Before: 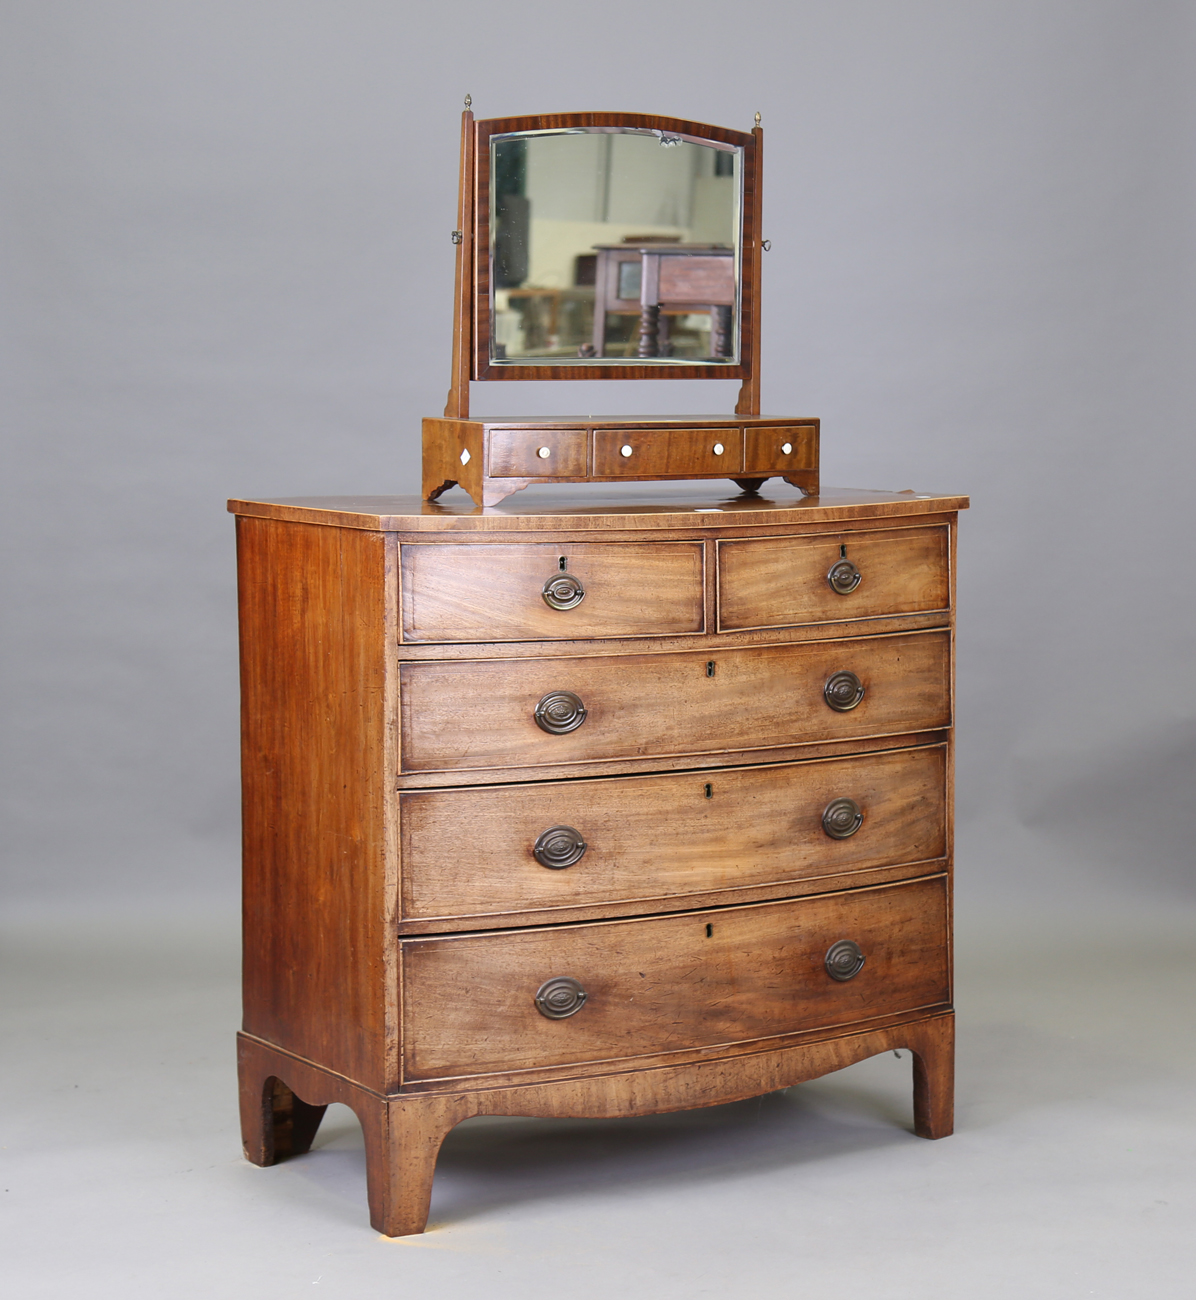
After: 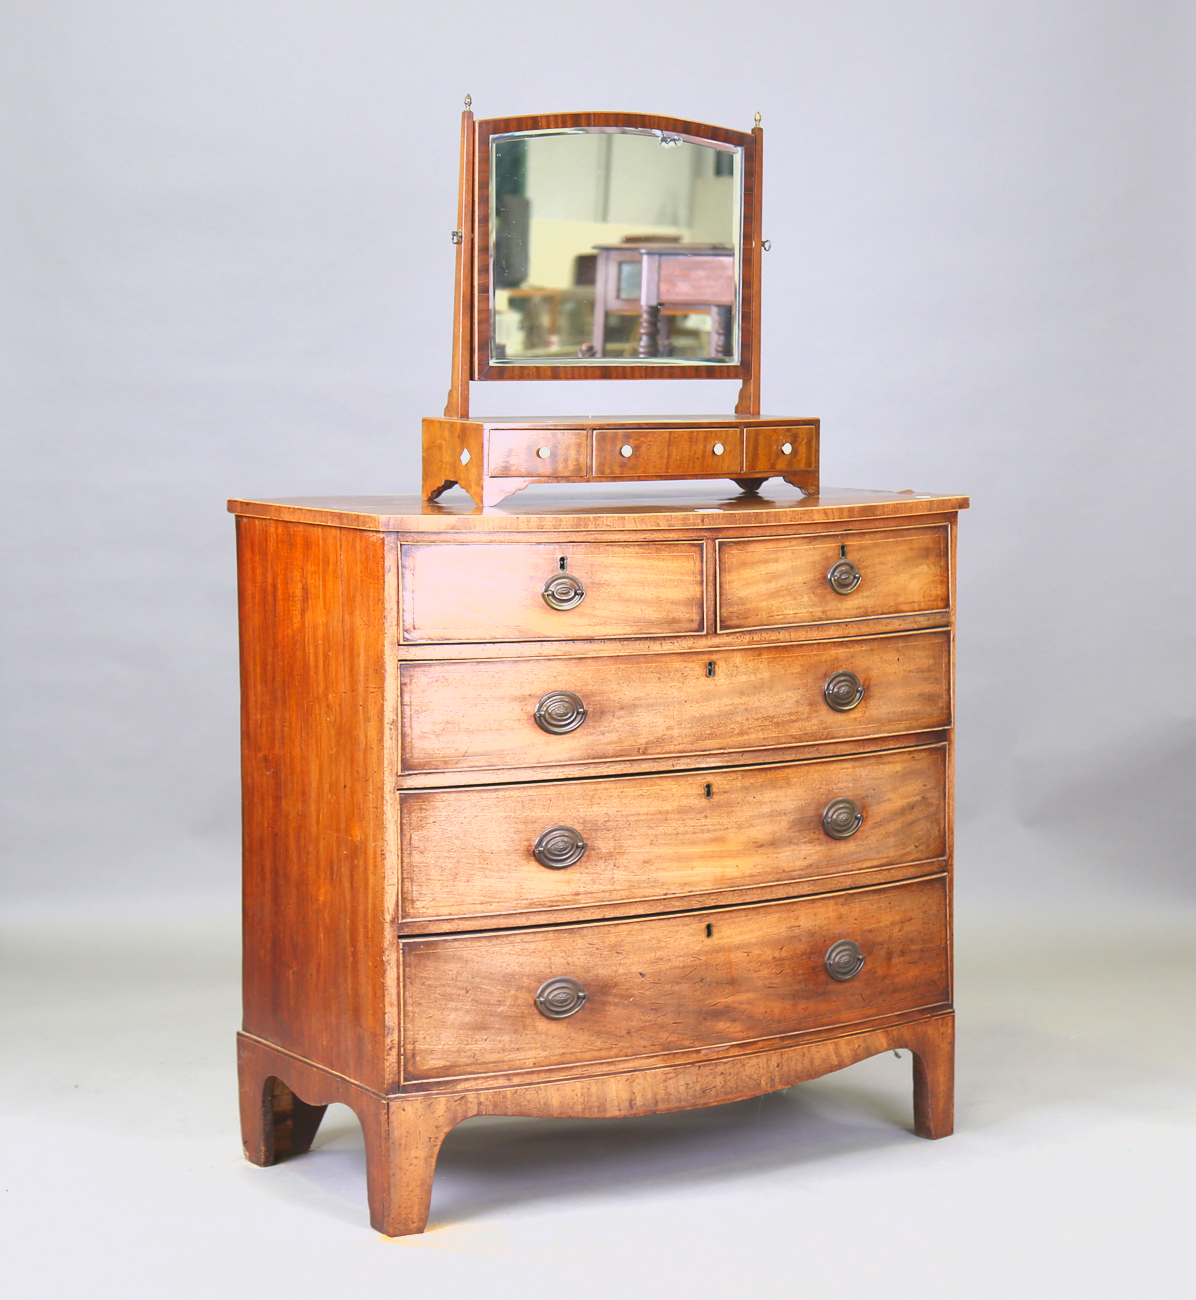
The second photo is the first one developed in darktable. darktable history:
exposure: black level correction 0, exposure 1 EV, compensate exposure bias true, compensate highlight preservation false
lowpass: radius 0.1, contrast 0.85, saturation 1.1, unbound 0
